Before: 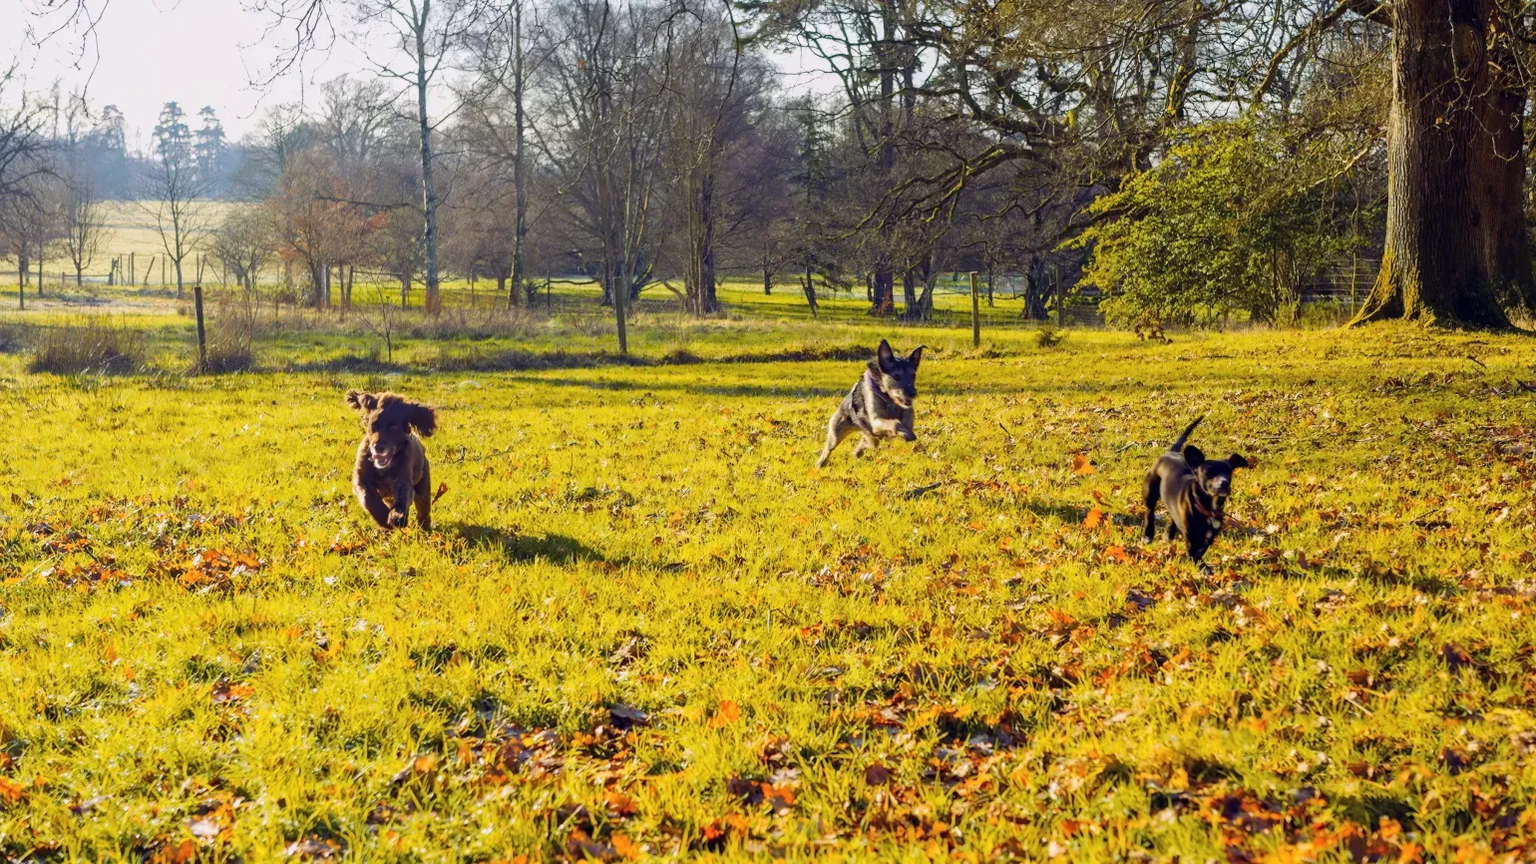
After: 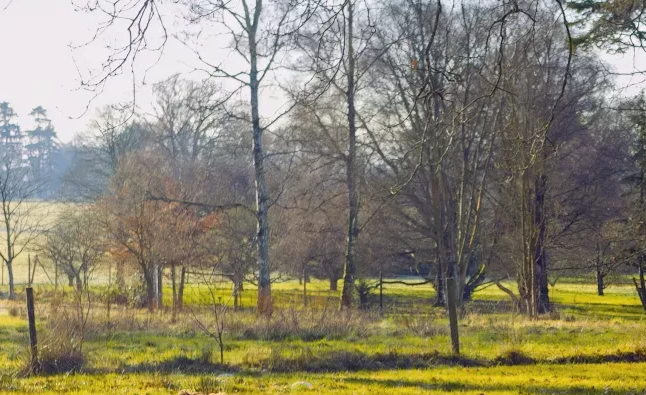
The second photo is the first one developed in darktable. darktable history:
crop and rotate: left 11.072%, top 0.064%, right 46.936%, bottom 54.222%
tone equalizer: edges refinement/feathering 500, mask exposure compensation -1.57 EV, preserve details no
